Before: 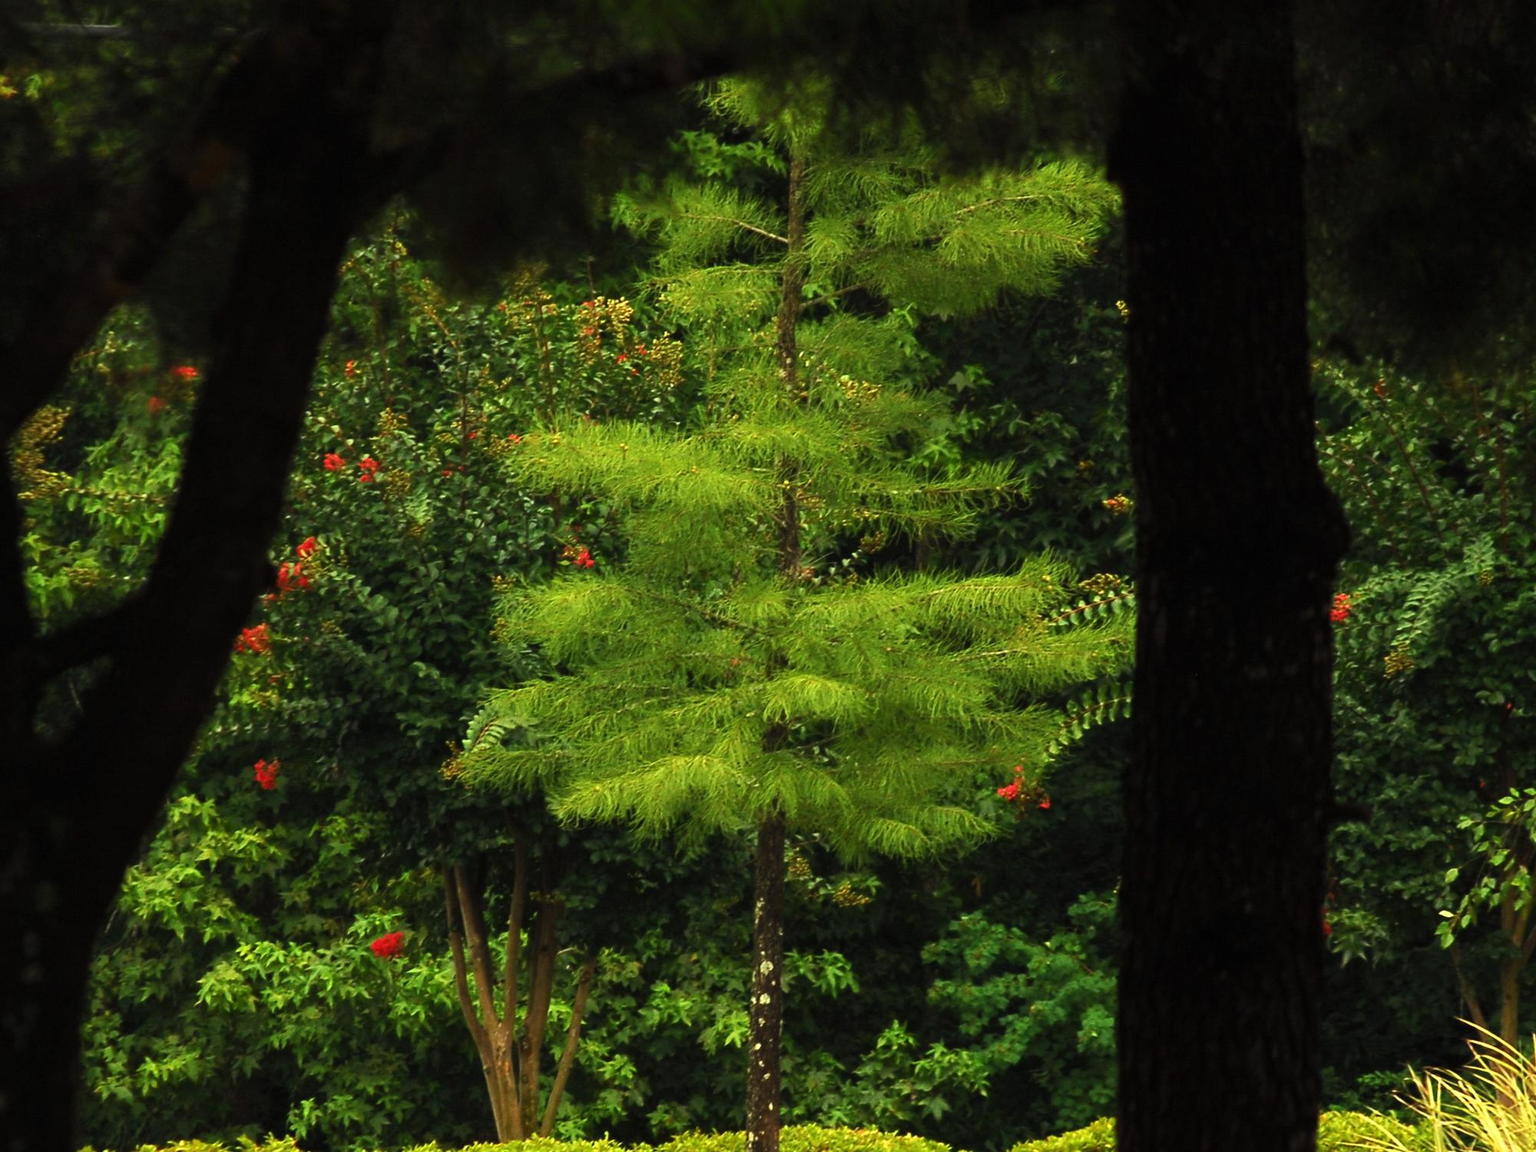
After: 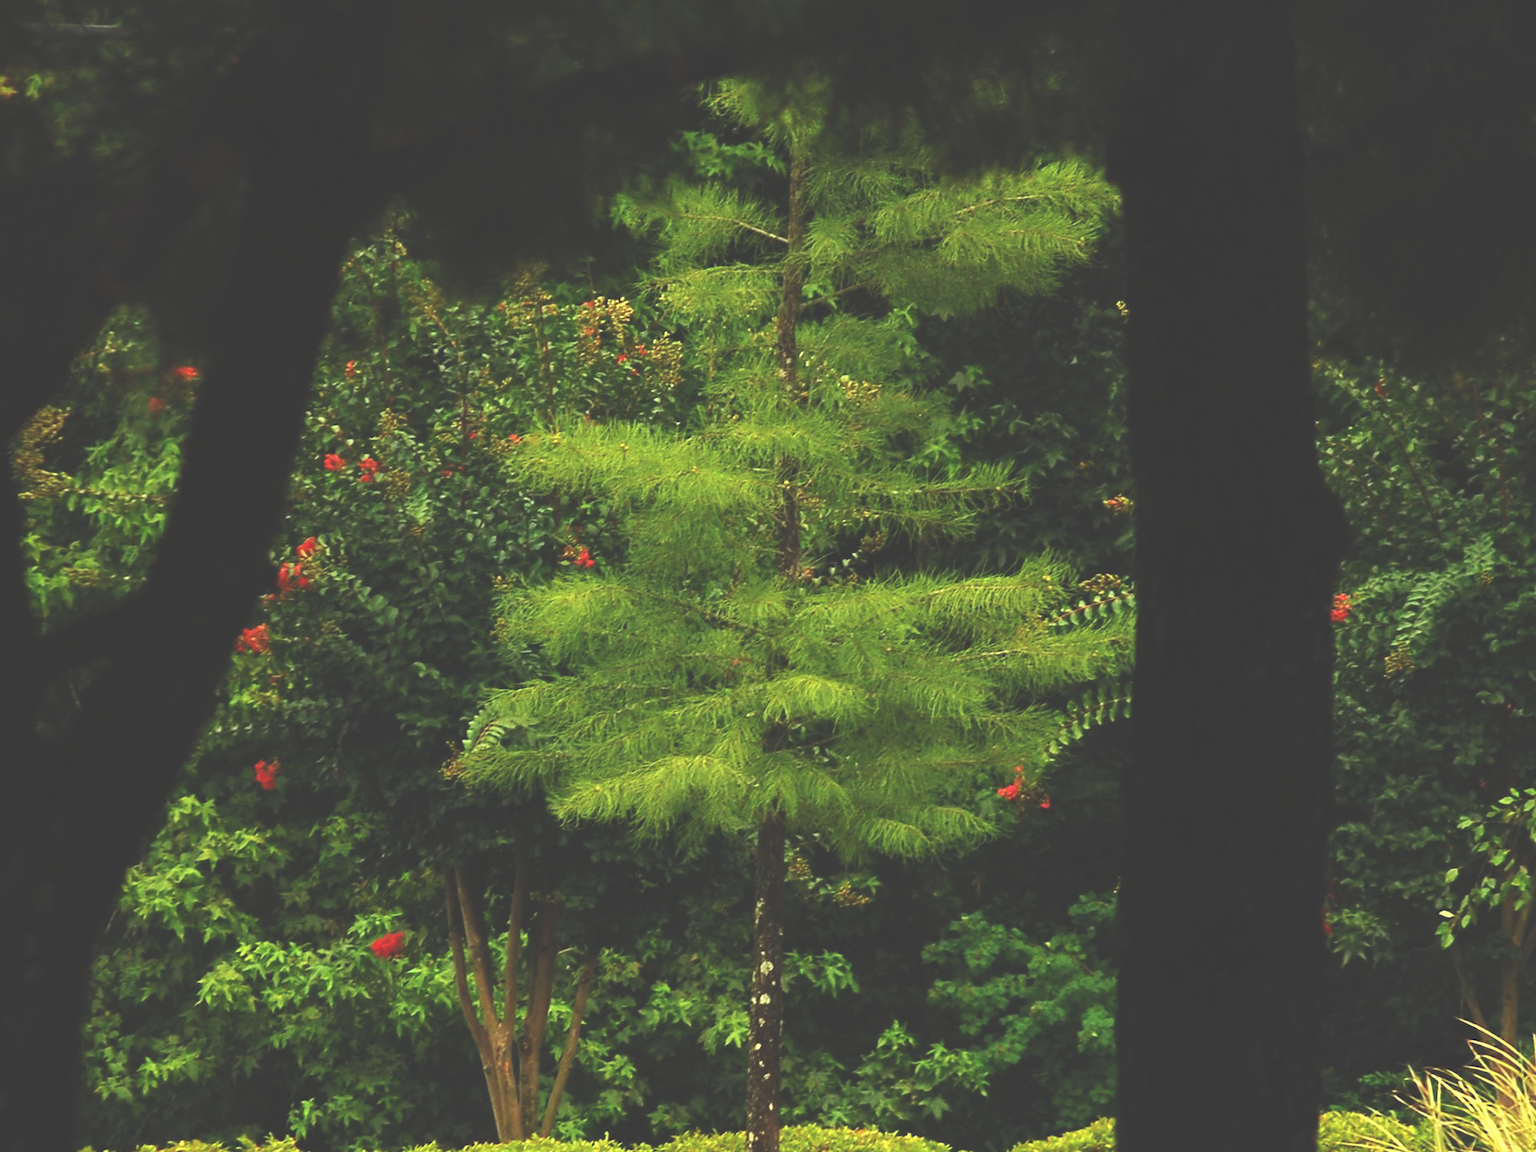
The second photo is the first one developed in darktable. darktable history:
exposure: black level correction -0.04, exposure 0.059 EV, compensate exposure bias true, compensate highlight preservation false
